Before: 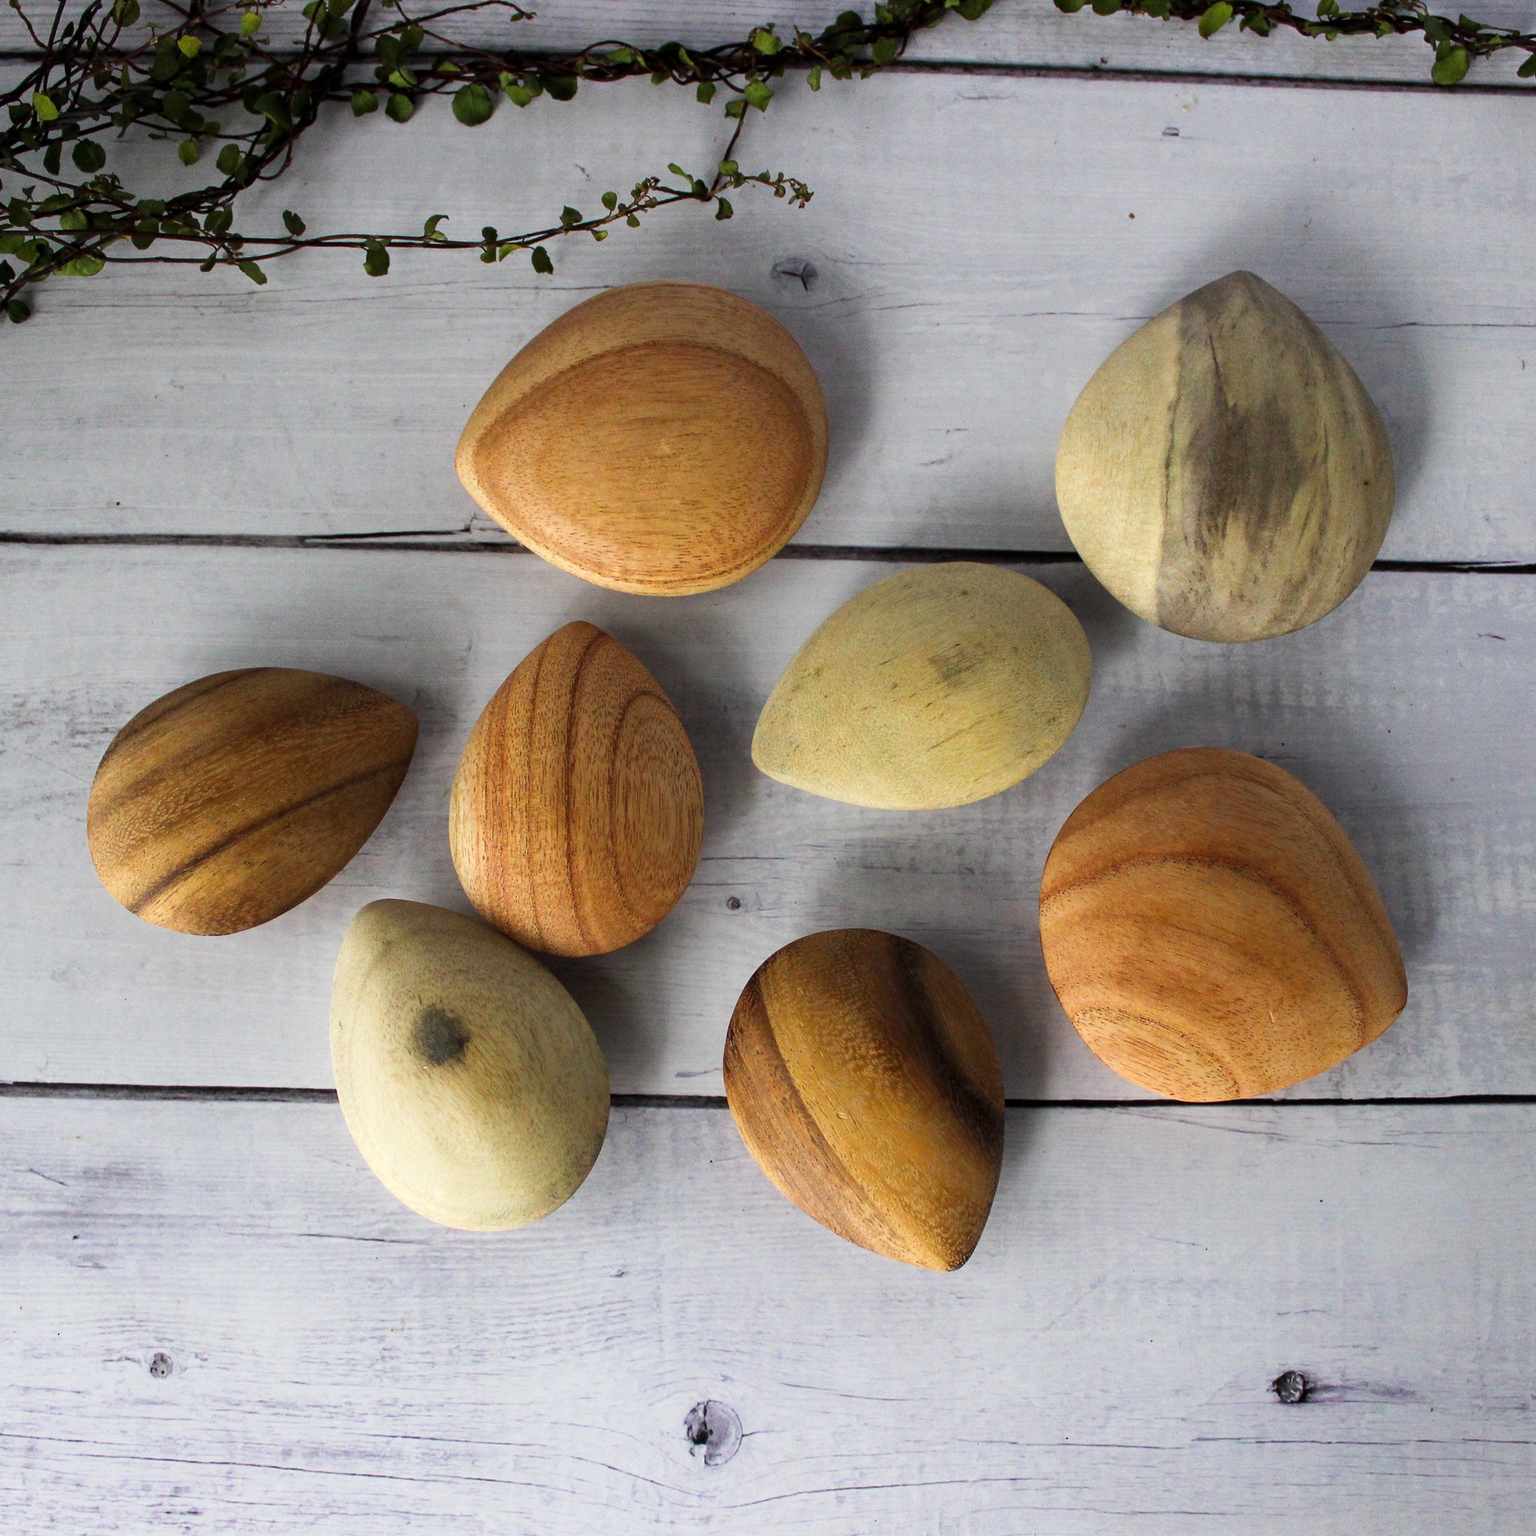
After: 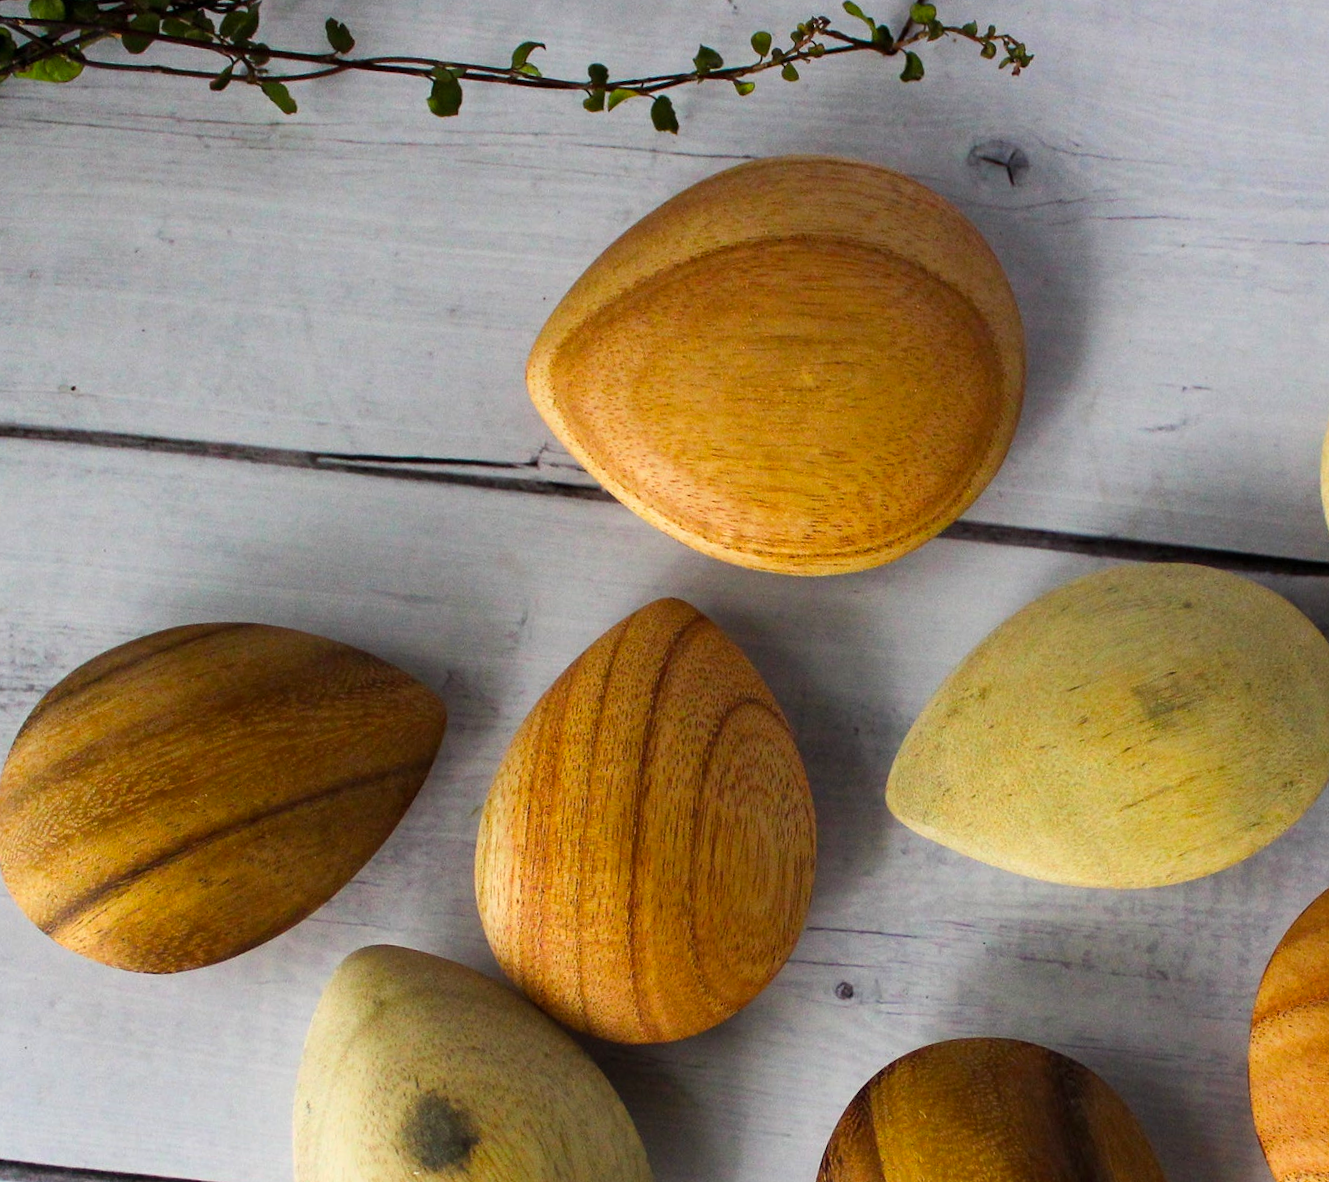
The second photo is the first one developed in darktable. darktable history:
color balance rgb: perceptual saturation grading › global saturation 20%, global vibrance 20%
crop and rotate: angle -4.99°, left 2.122%, top 6.945%, right 27.566%, bottom 30.519%
